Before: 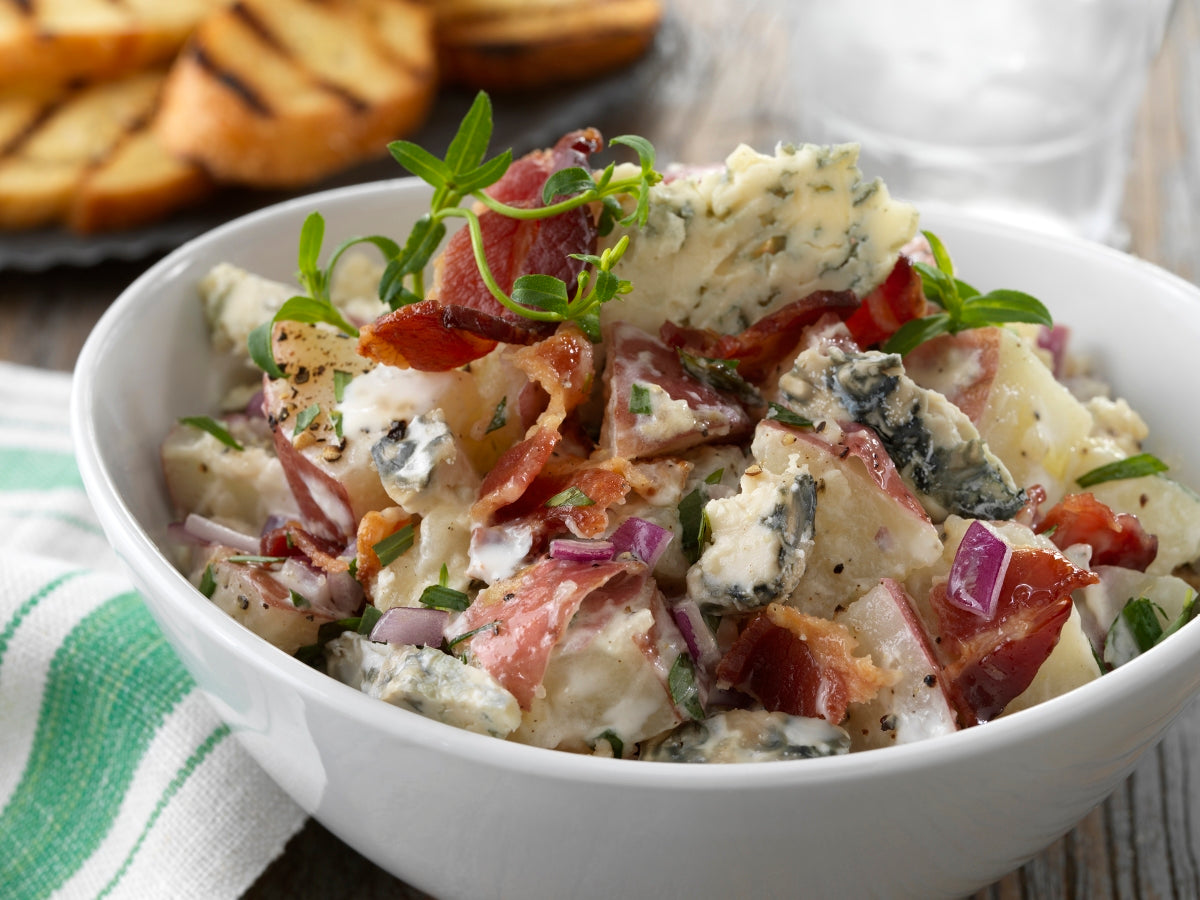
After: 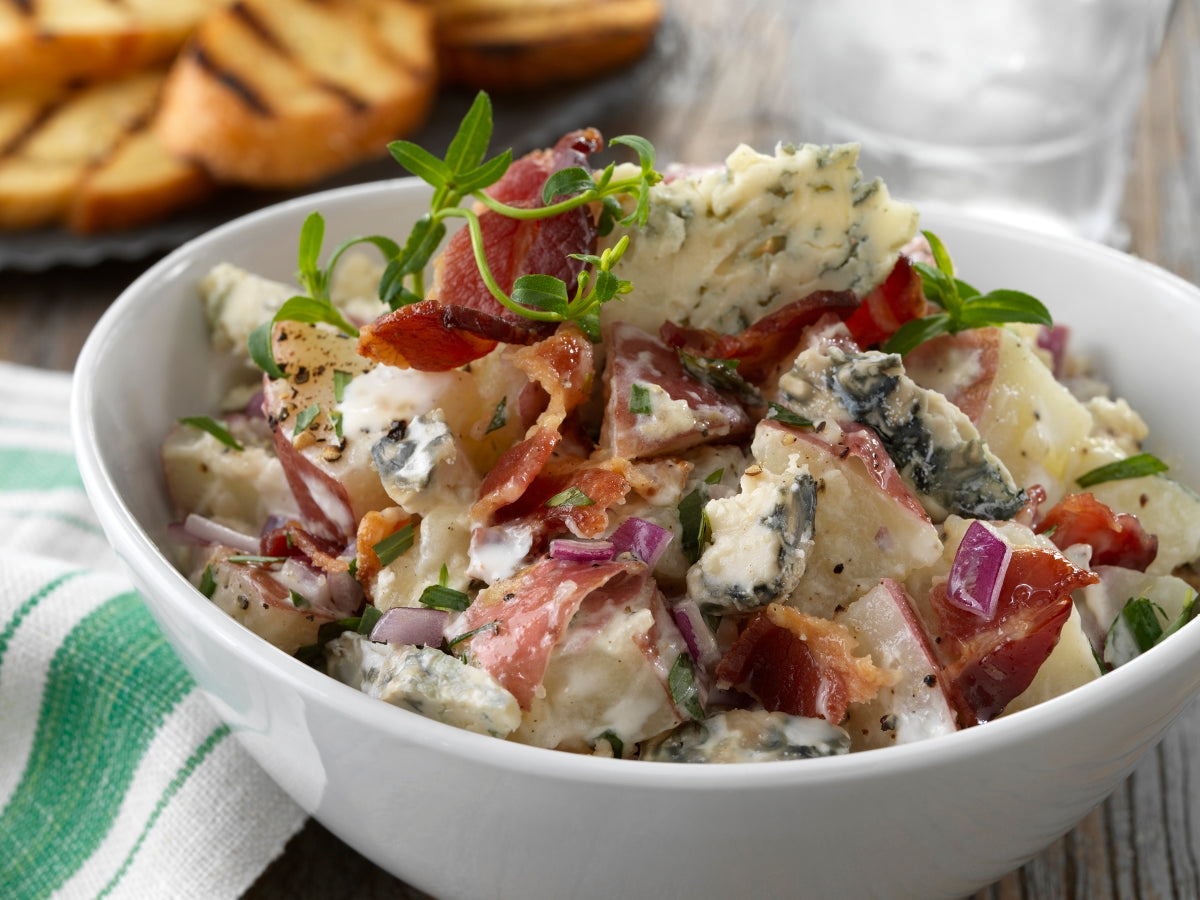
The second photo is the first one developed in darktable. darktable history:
shadows and highlights: radius 135.94, soften with gaussian
